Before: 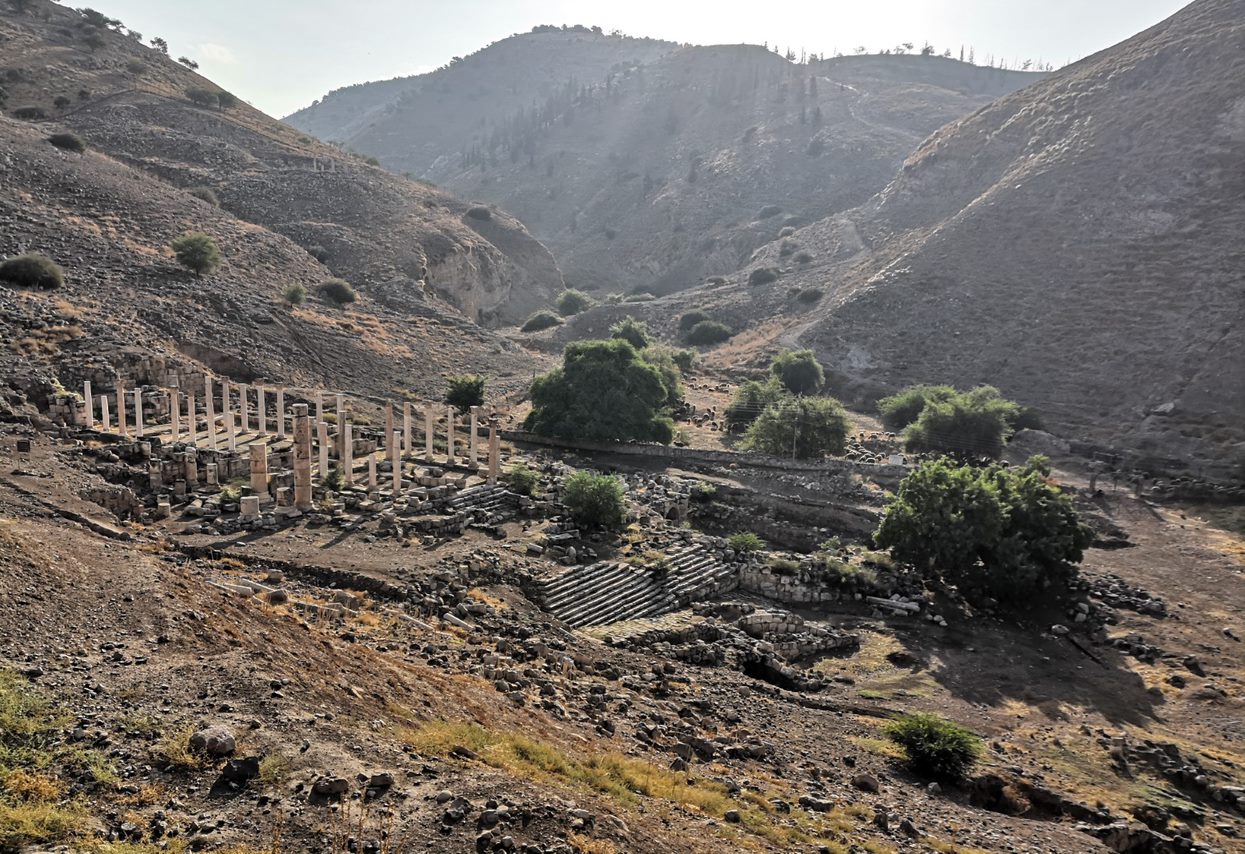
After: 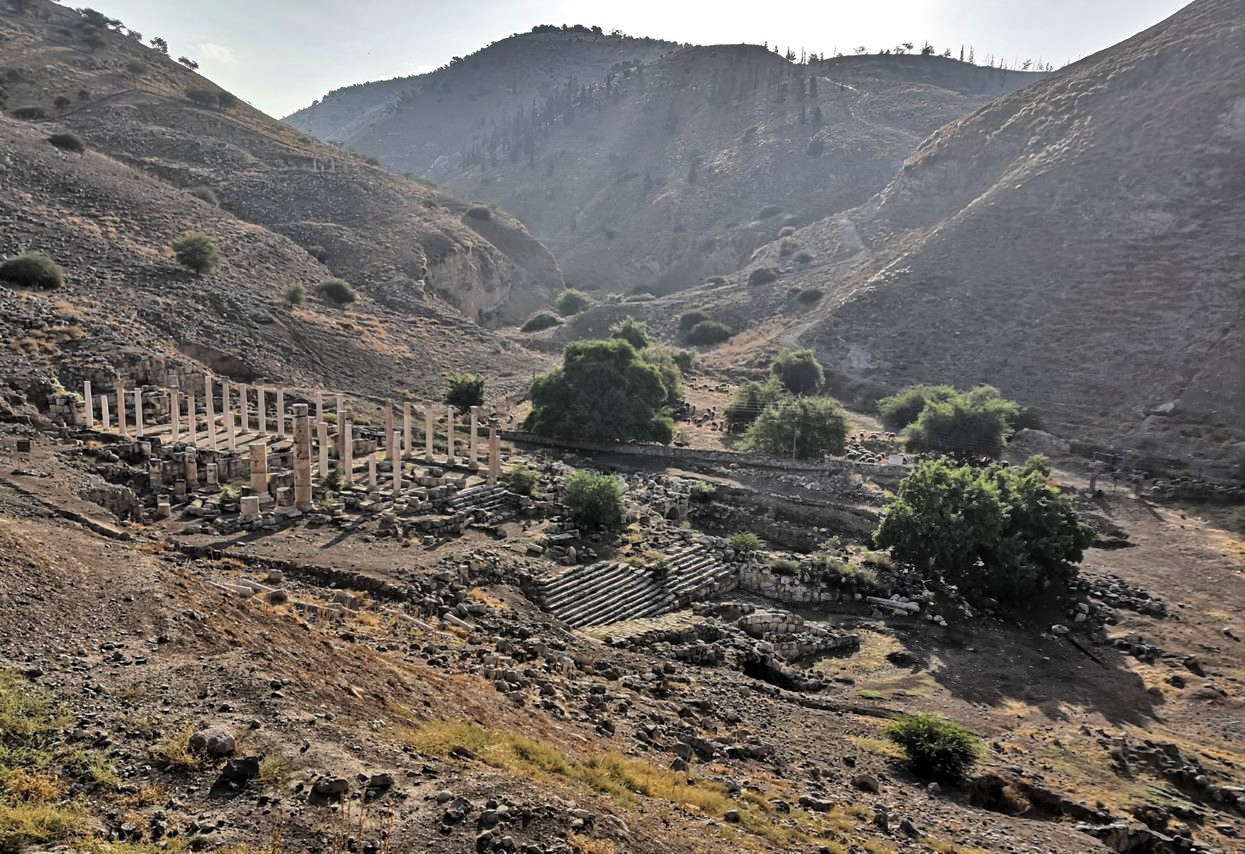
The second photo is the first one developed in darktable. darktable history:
color zones: curves: ch0 [(0.068, 0.464) (0.25, 0.5) (0.48, 0.508) (0.75, 0.536) (0.886, 0.476) (0.967, 0.456)]; ch1 [(0.066, 0.456) (0.25, 0.5) (0.616, 0.508) (0.746, 0.56) (0.934, 0.444)]
shadows and highlights: radius 108.52, shadows 44.07, highlights -67.8, low approximation 0.01, soften with gaussian
